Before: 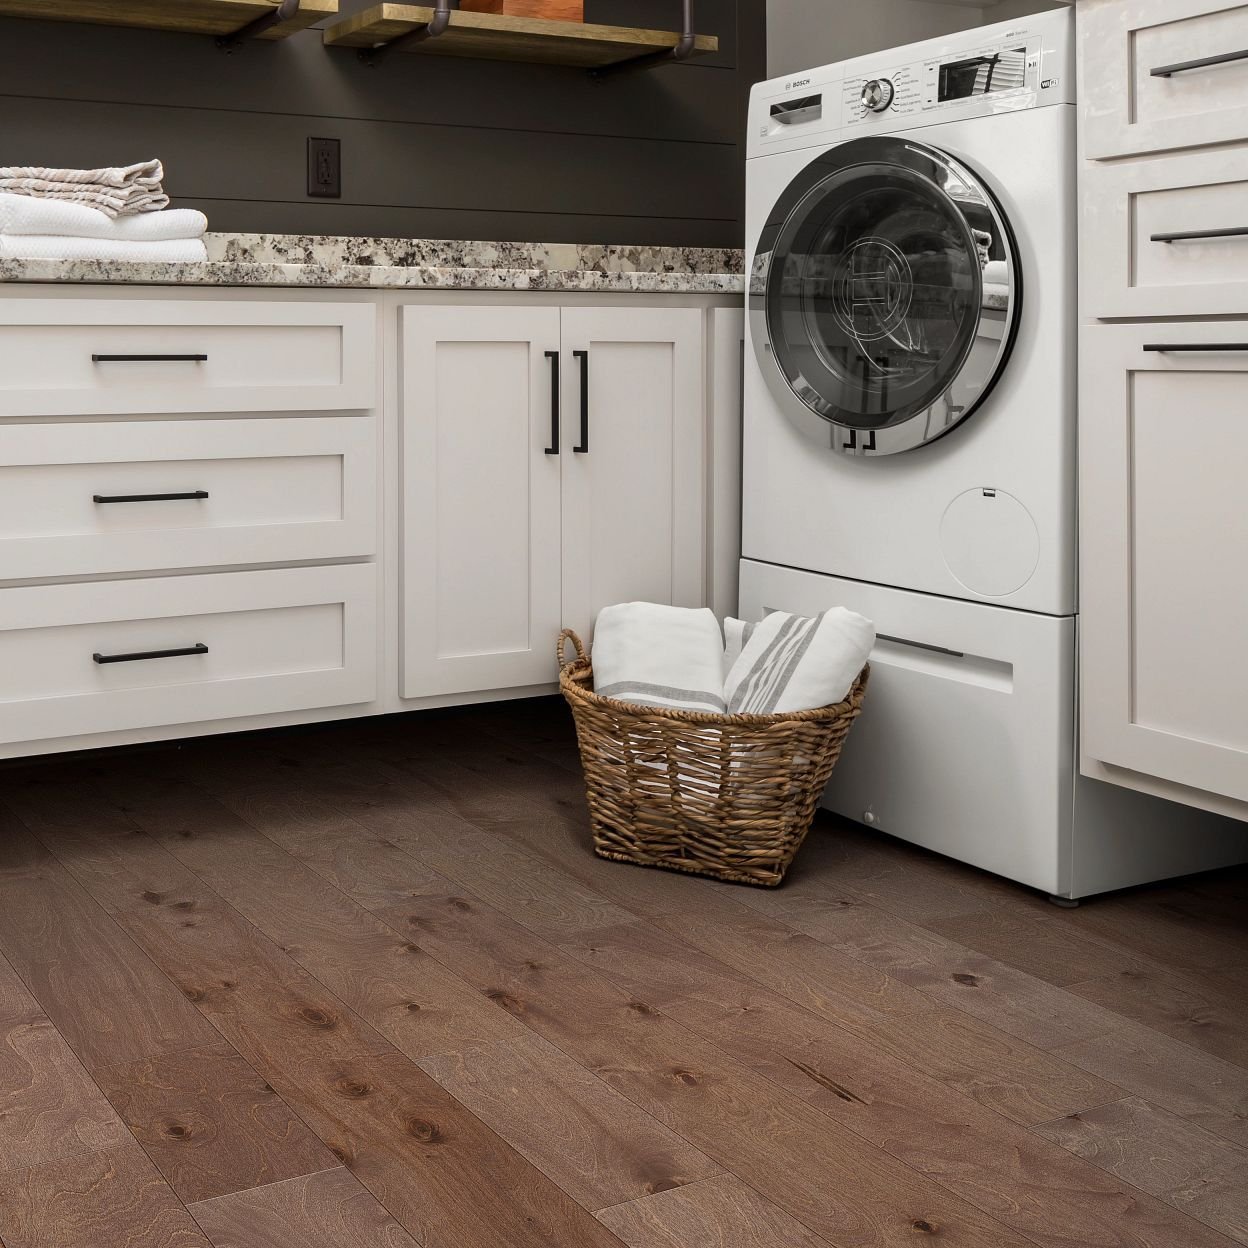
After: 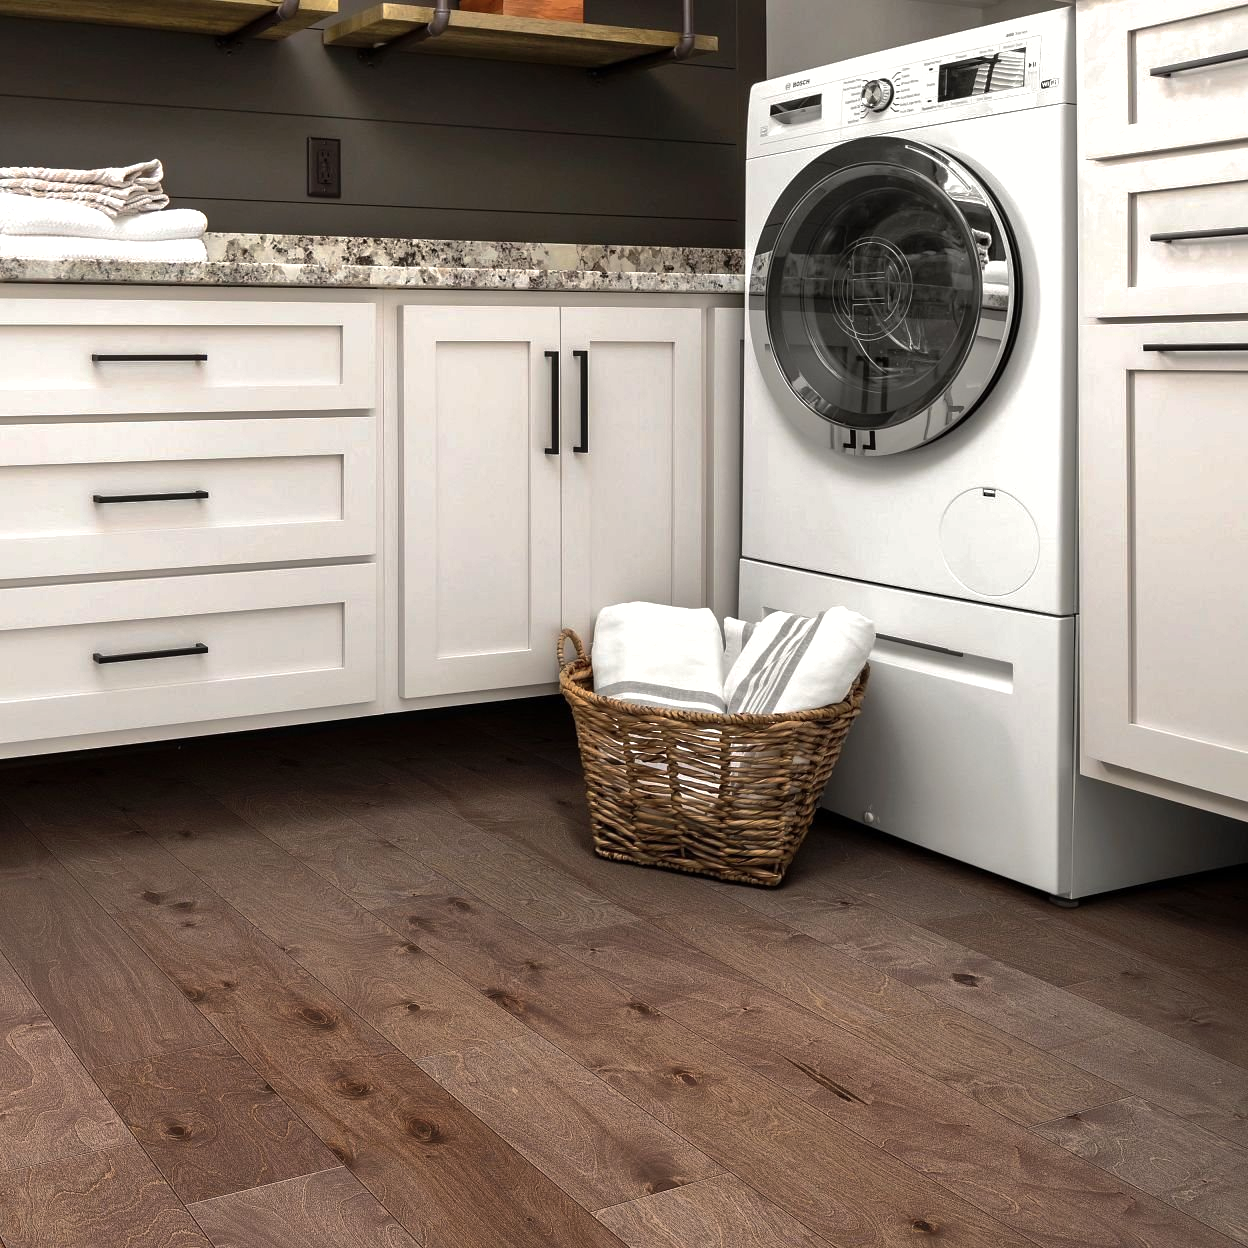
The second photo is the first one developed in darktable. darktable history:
tone equalizer: -8 EV -0.75 EV, -7 EV -0.7 EV, -6 EV -0.6 EV, -5 EV -0.4 EV, -3 EV 0.4 EV, -2 EV 0.6 EV, -1 EV 0.7 EV, +0 EV 0.75 EV, edges refinement/feathering 500, mask exposure compensation -1.57 EV, preserve details no
shadows and highlights: on, module defaults
